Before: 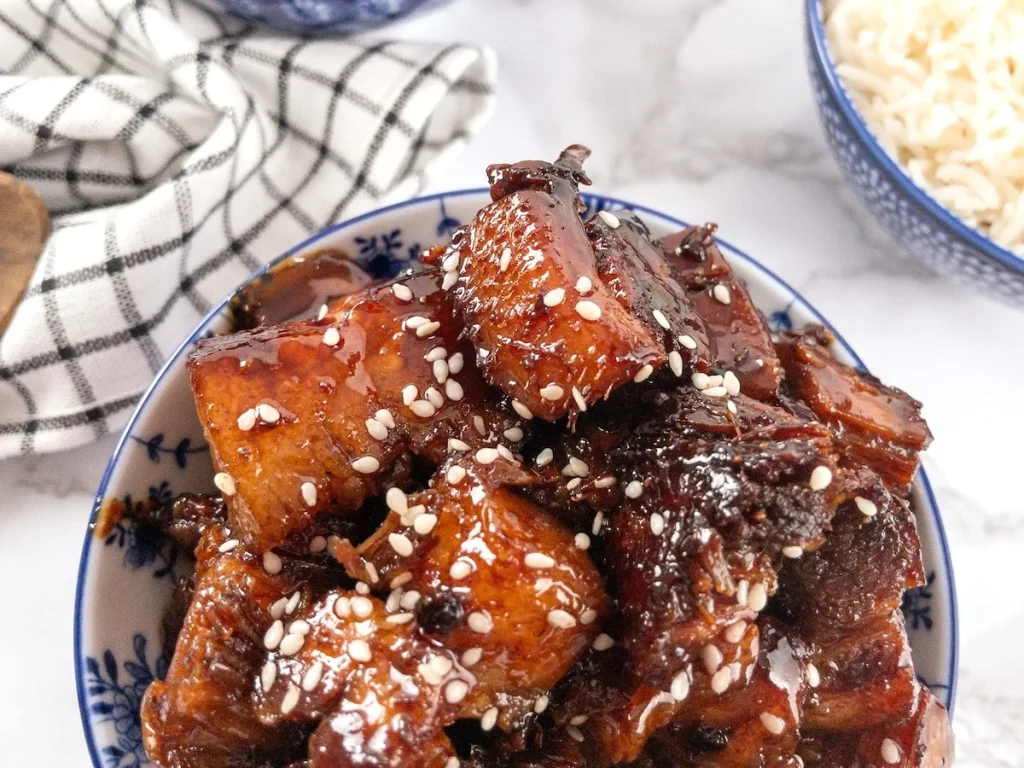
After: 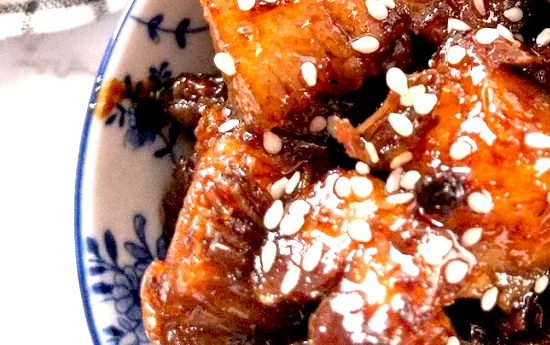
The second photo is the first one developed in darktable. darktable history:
crop and rotate: top 54.813%, right 46.206%, bottom 0.158%
exposure: black level correction 0.01, exposure 1 EV, compensate highlight preservation false
